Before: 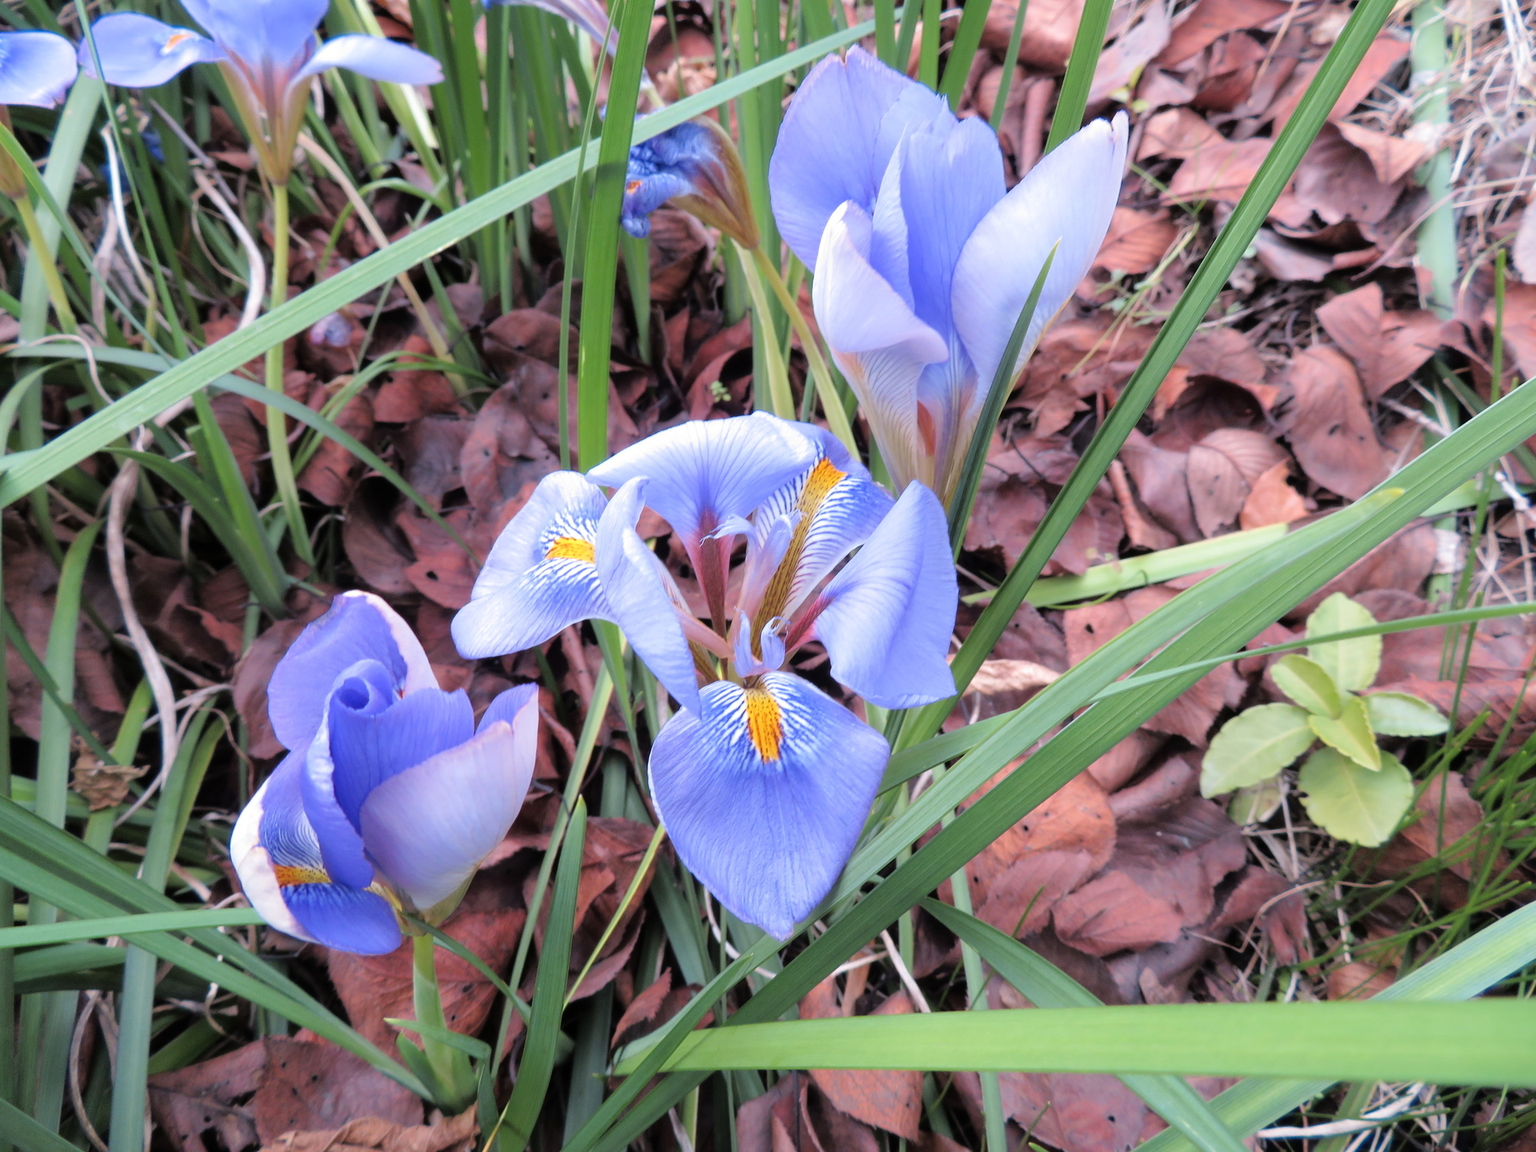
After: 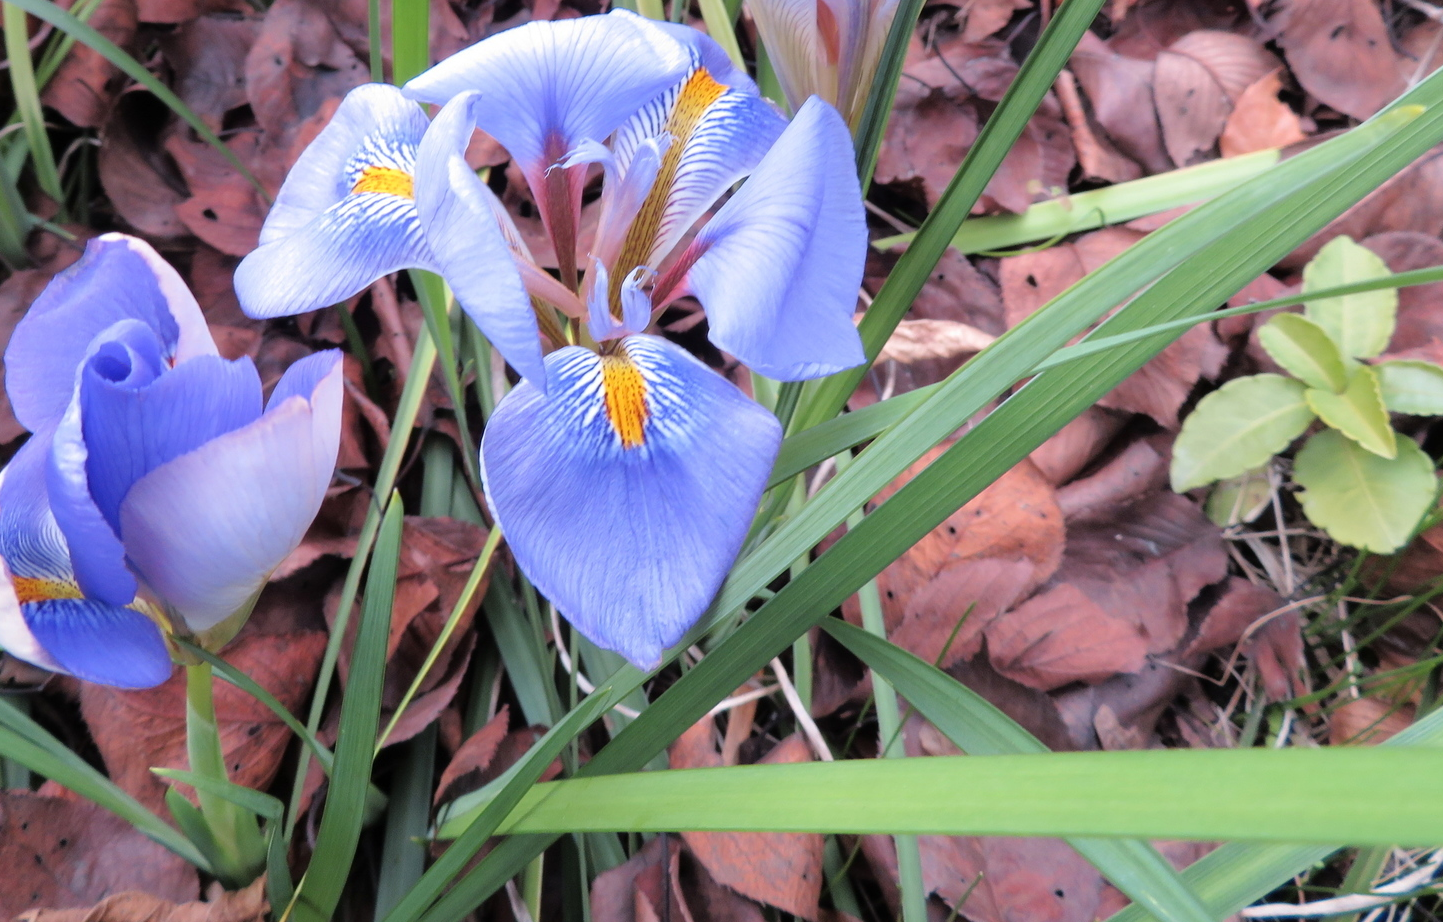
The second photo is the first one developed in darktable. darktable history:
crop and rotate: left 17.217%, top 35.094%, right 7.593%, bottom 0.85%
